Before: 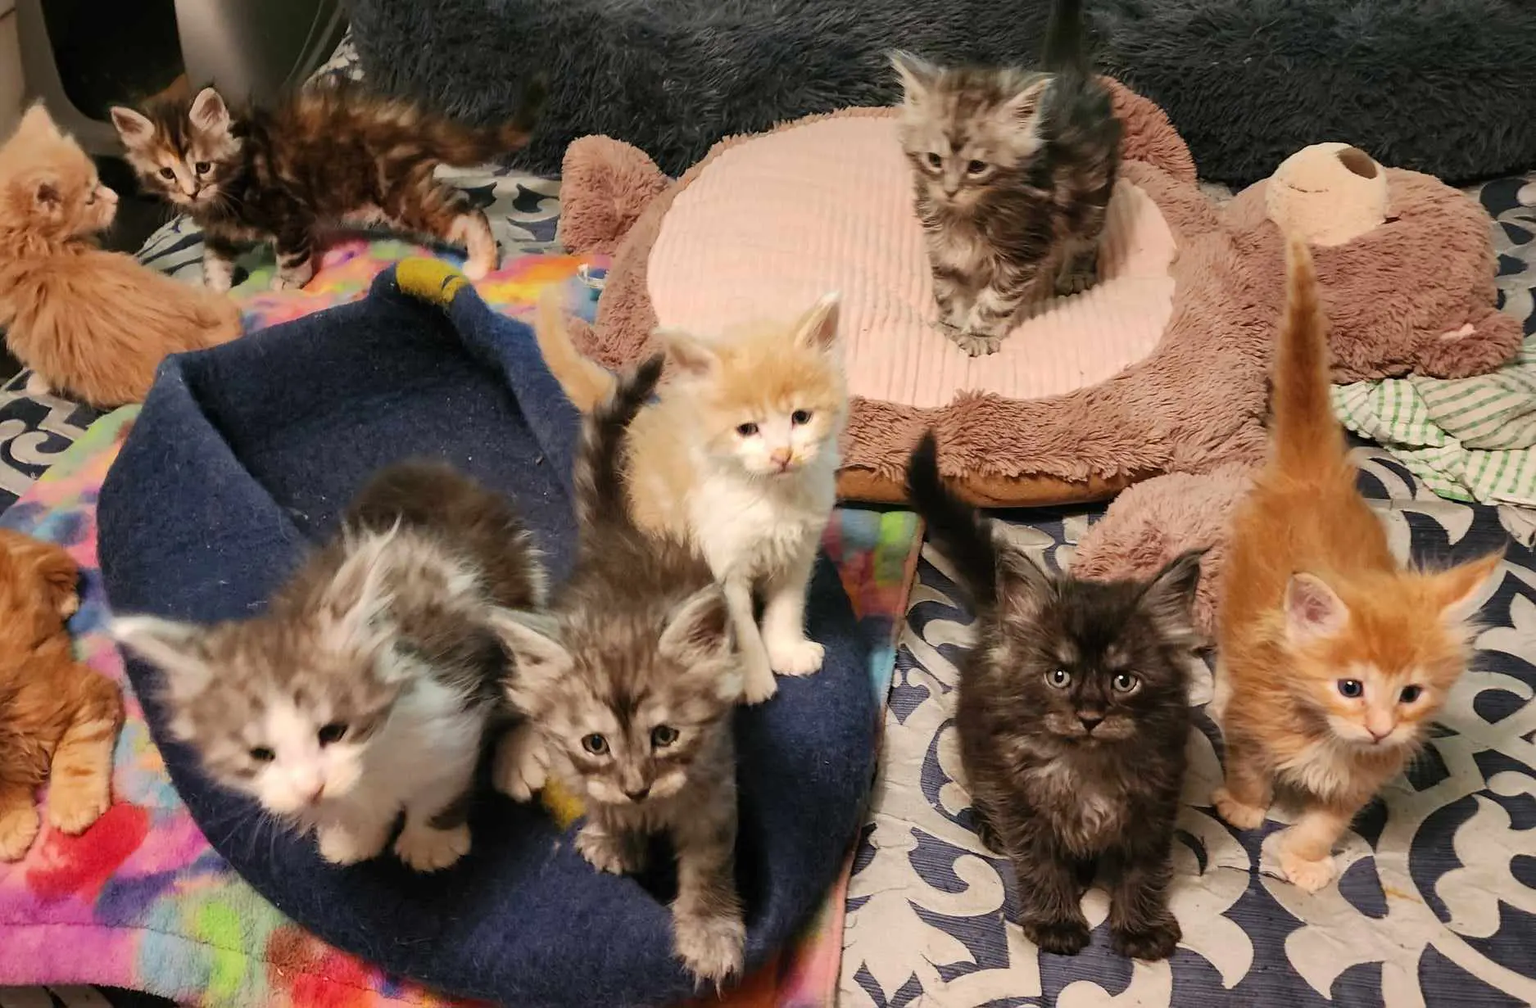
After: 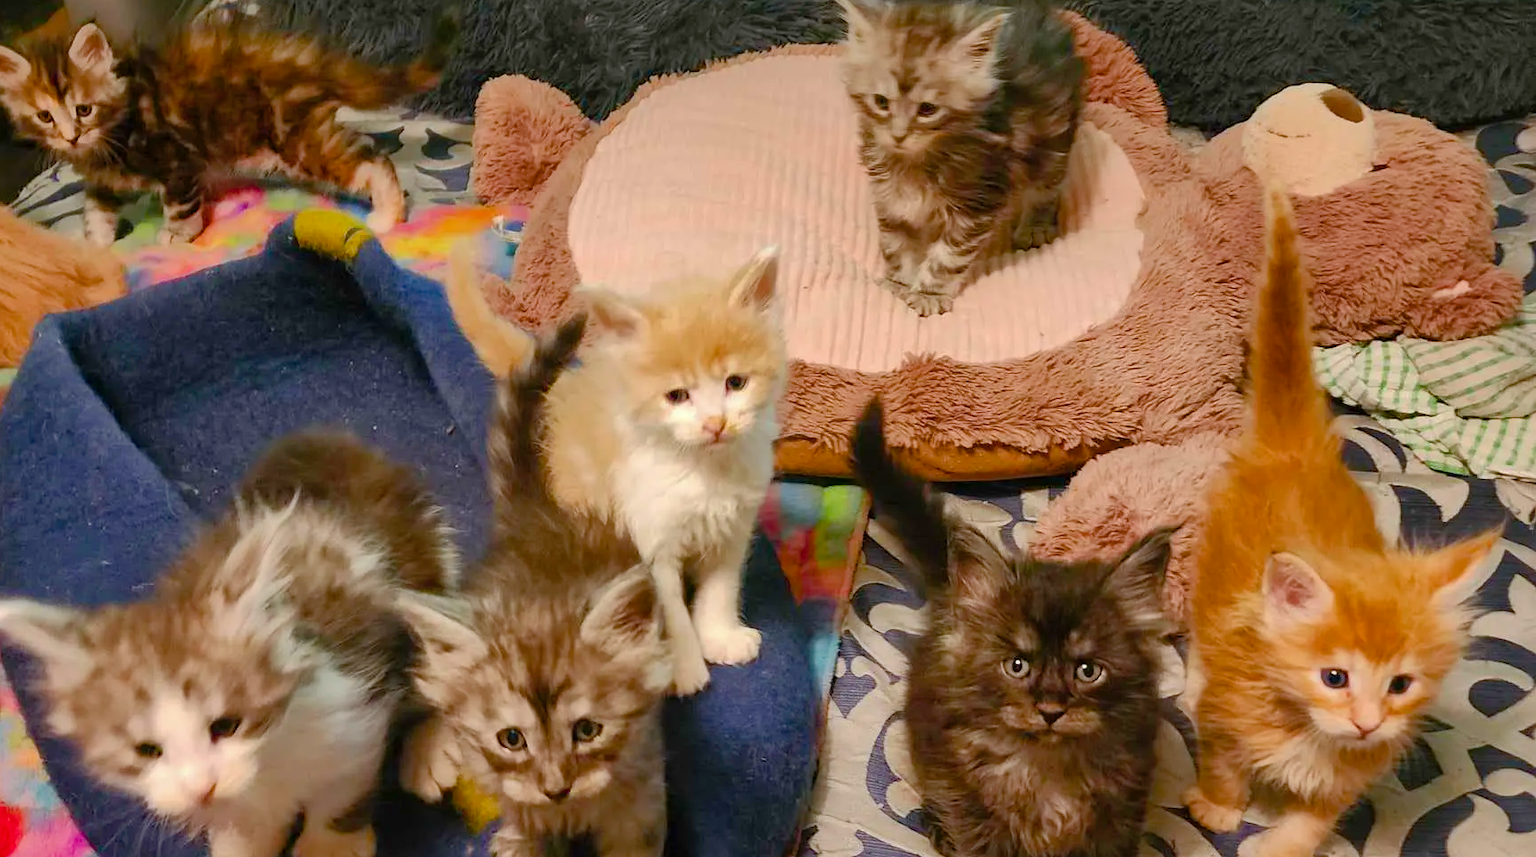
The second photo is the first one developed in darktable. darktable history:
color balance rgb: perceptual saturation grading › global saturation 20%, perceptual saturation grading › highlights -25.323%, perceptual saturation grading › shadows 50.56%, global vibrance 20%
crop: left 8.248%, top 6.603%, bottom 15.203%
shadows and highlights: on, module defaults
